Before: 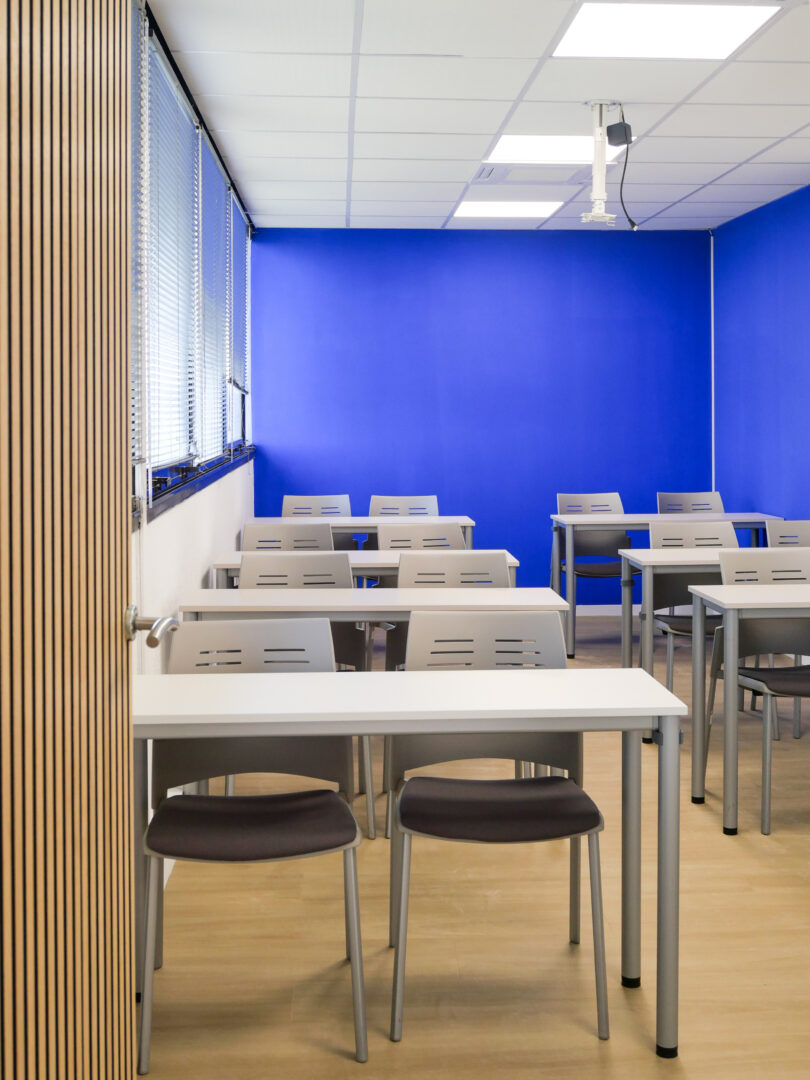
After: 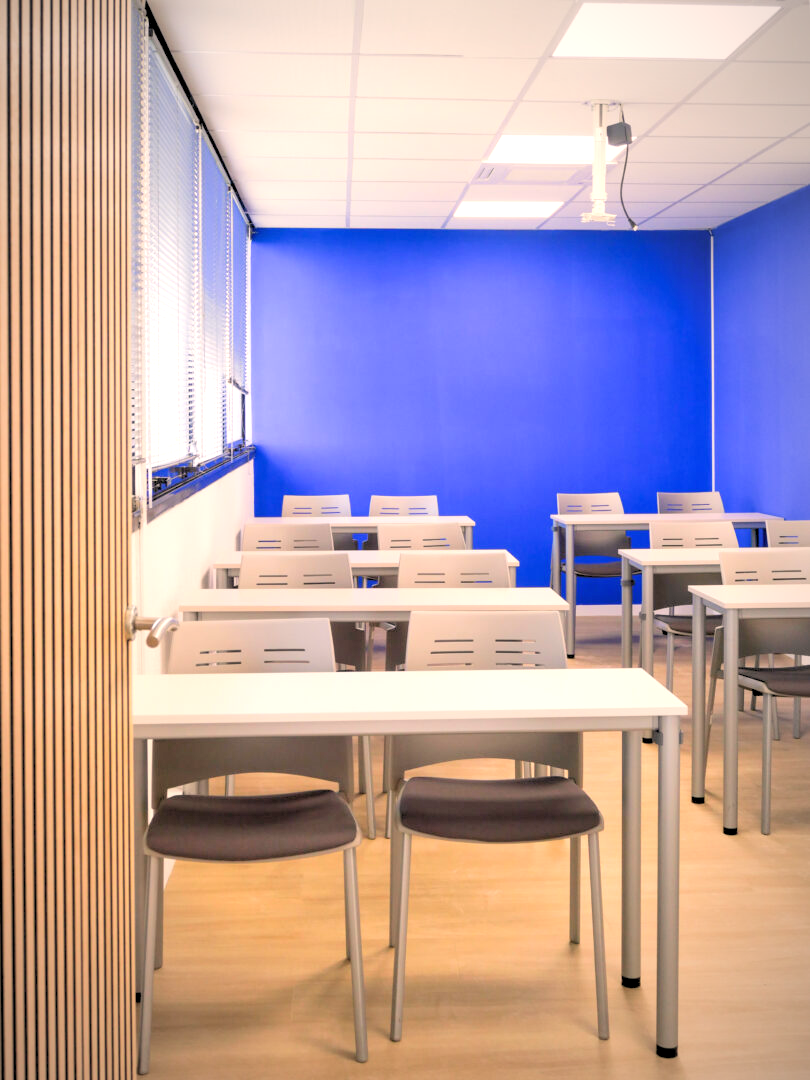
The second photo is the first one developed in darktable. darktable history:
rgb levels: preserve colors sum RGB, levels [[0.038, 0.433, 0.934], [0, 0.5, 1], [0, 0.5, 1]]
vignetting: fall-off radius 70%, automatic ratio true
white balance: red 1.127, blue 0.943
exposure: black level correction 0, exposure 0.7 EV, compensate exposure bias true, compensate highlight preservation false
